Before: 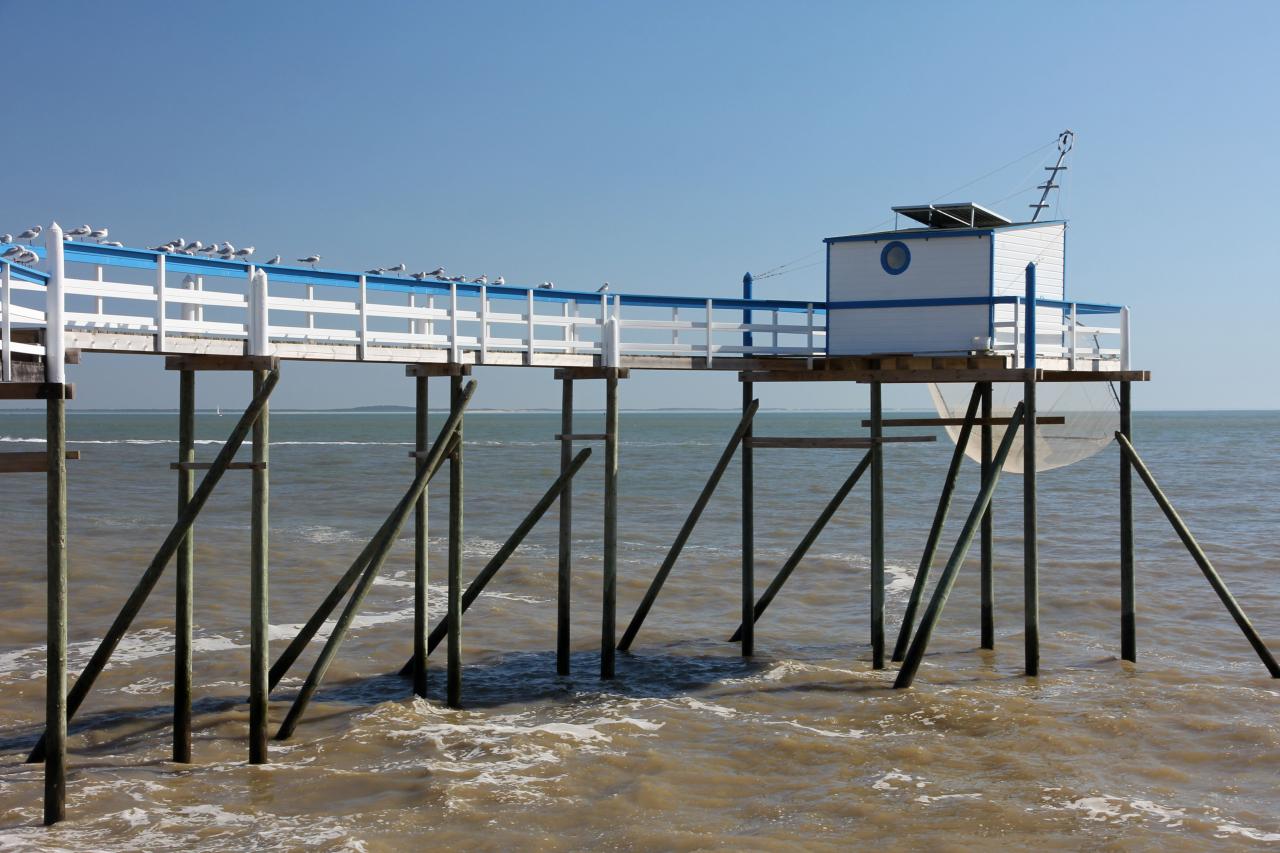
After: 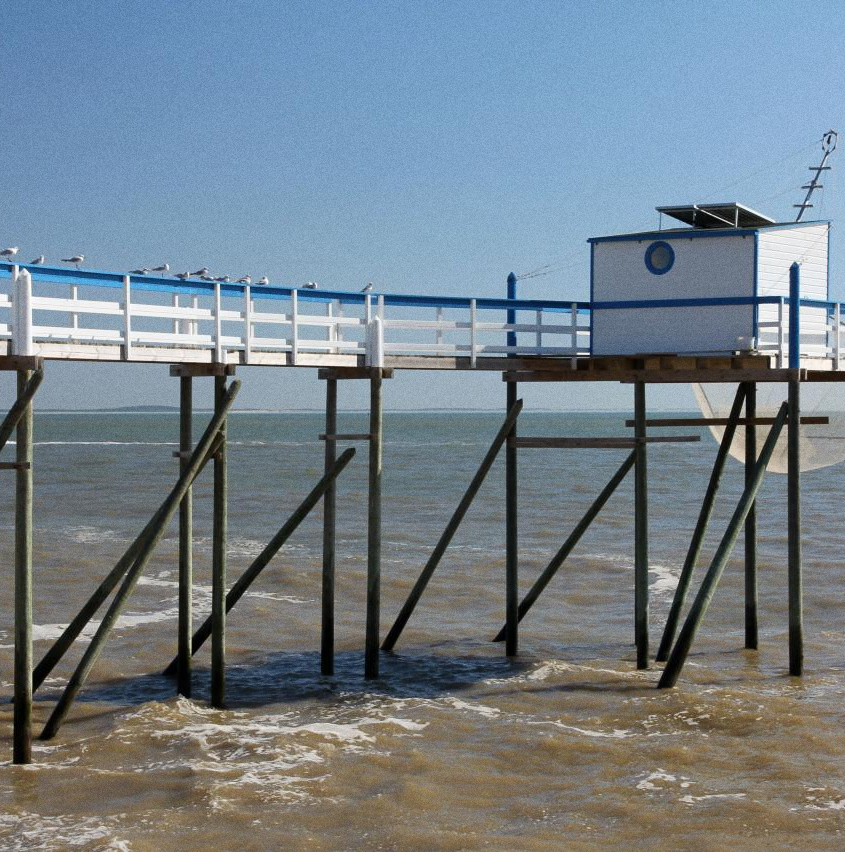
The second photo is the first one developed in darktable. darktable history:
tone equalizer: on, module defaults
grain: coarseness 0.09 ISO
crop and rotate: left 18.442%, right 15.508%
